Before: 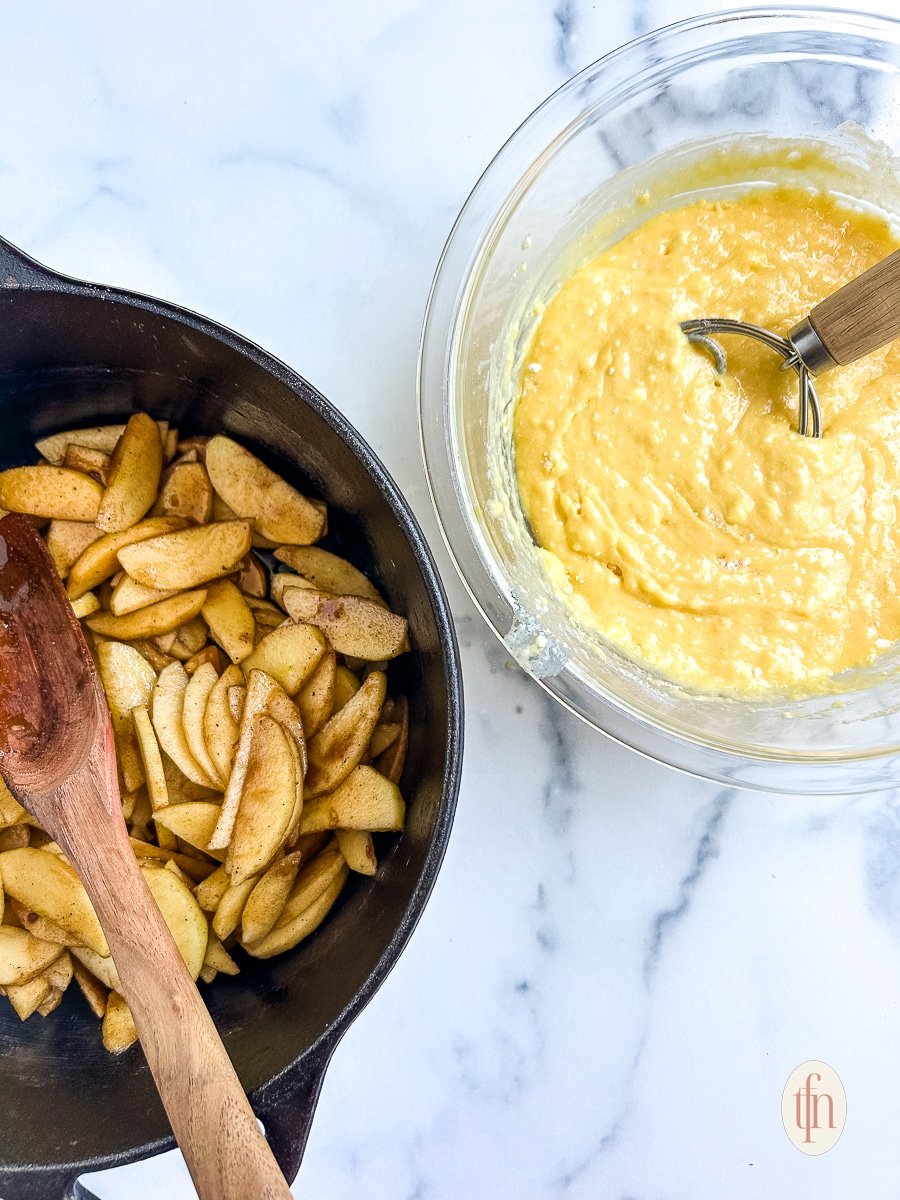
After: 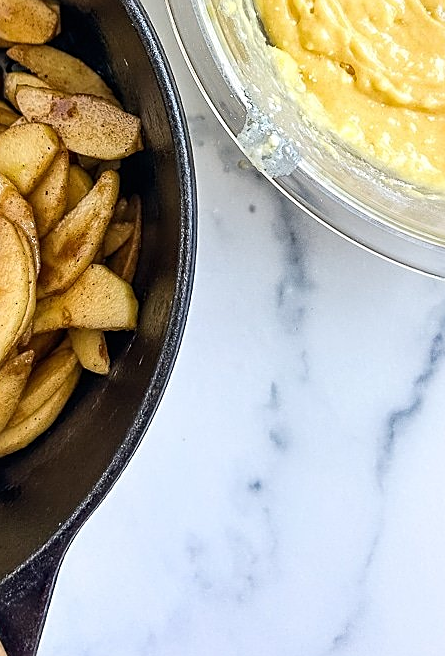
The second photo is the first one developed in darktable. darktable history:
exposure: black level correction 0, compensate exposure bias true, compensate highlight preservation false
crop: left 29.672%, top 41.786%, right 20.851%, bottom 3.487%
sharpen: on, module defaults
